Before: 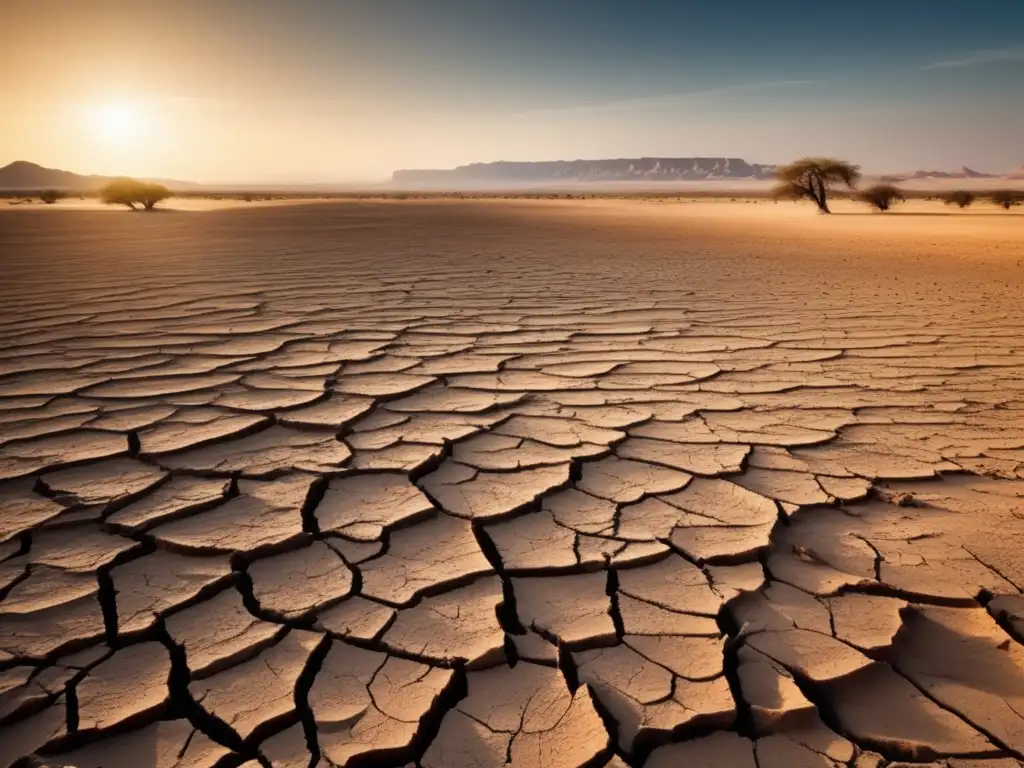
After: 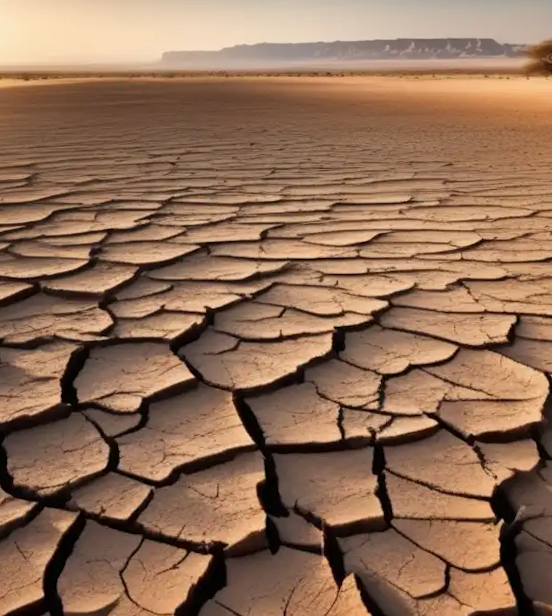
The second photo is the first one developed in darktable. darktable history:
crop and rotate: angle 0.02°, left 24.353%, top 13.219%, right 26.156%, bottom 8.224%
rotate and perspective: rotation 0.128°, lens shift (vertical) -0.181, lens shift (horizontal) -0.044, shear 0.001, automatic cropping off
